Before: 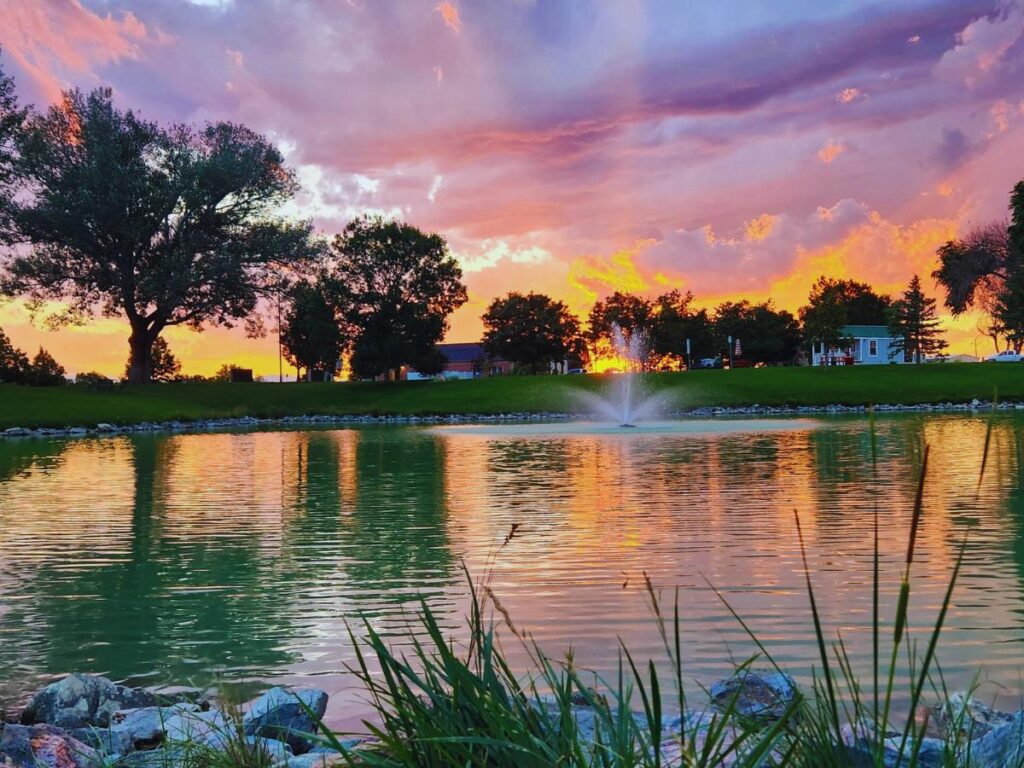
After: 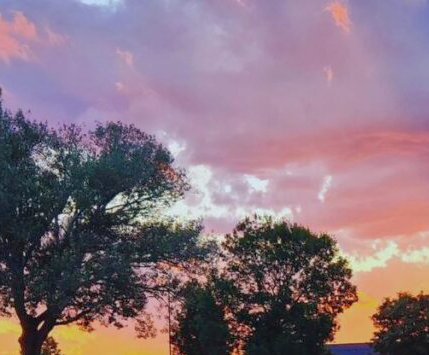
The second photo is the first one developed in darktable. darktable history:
crop and rotate: left 10.817%, top 0.062%, right 47.194%, bottom 53.626%
shadows and highlights: on, module defaults
